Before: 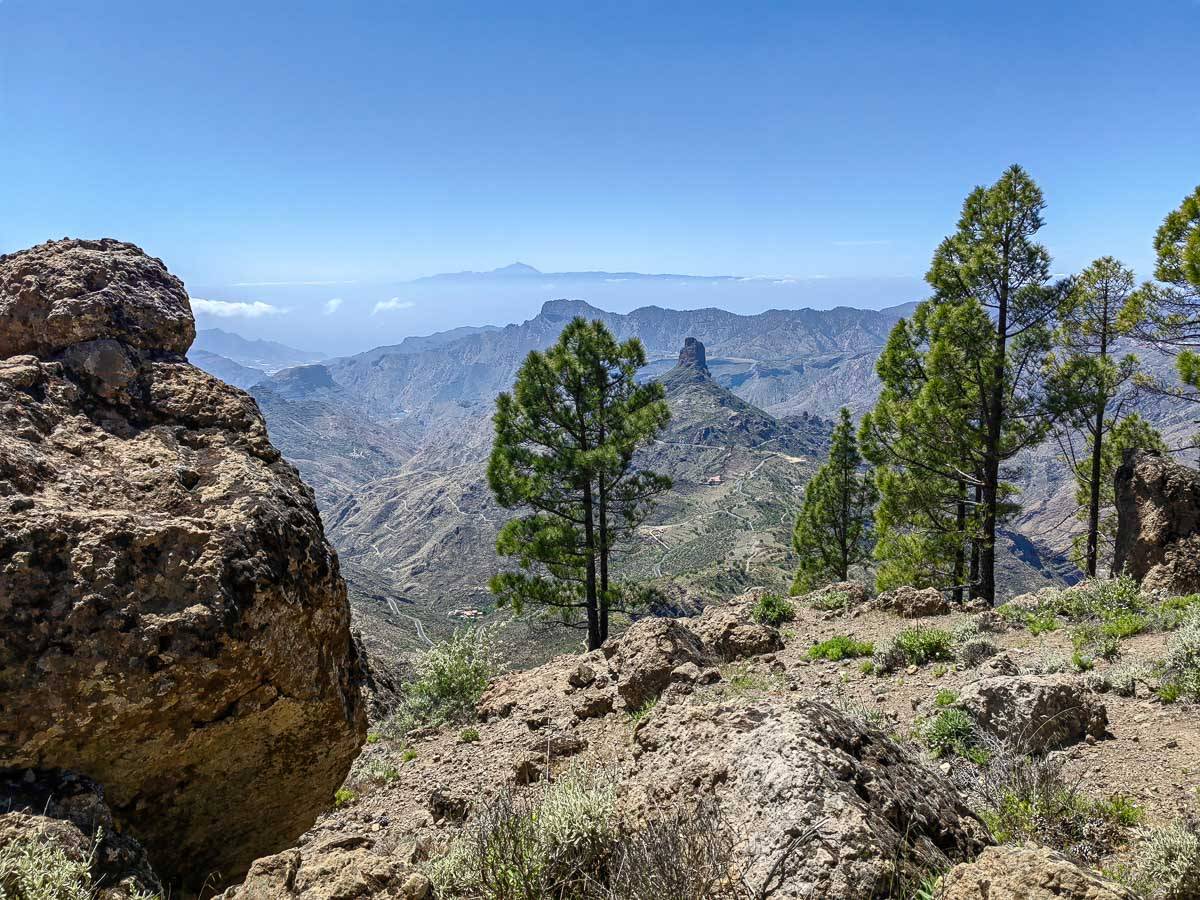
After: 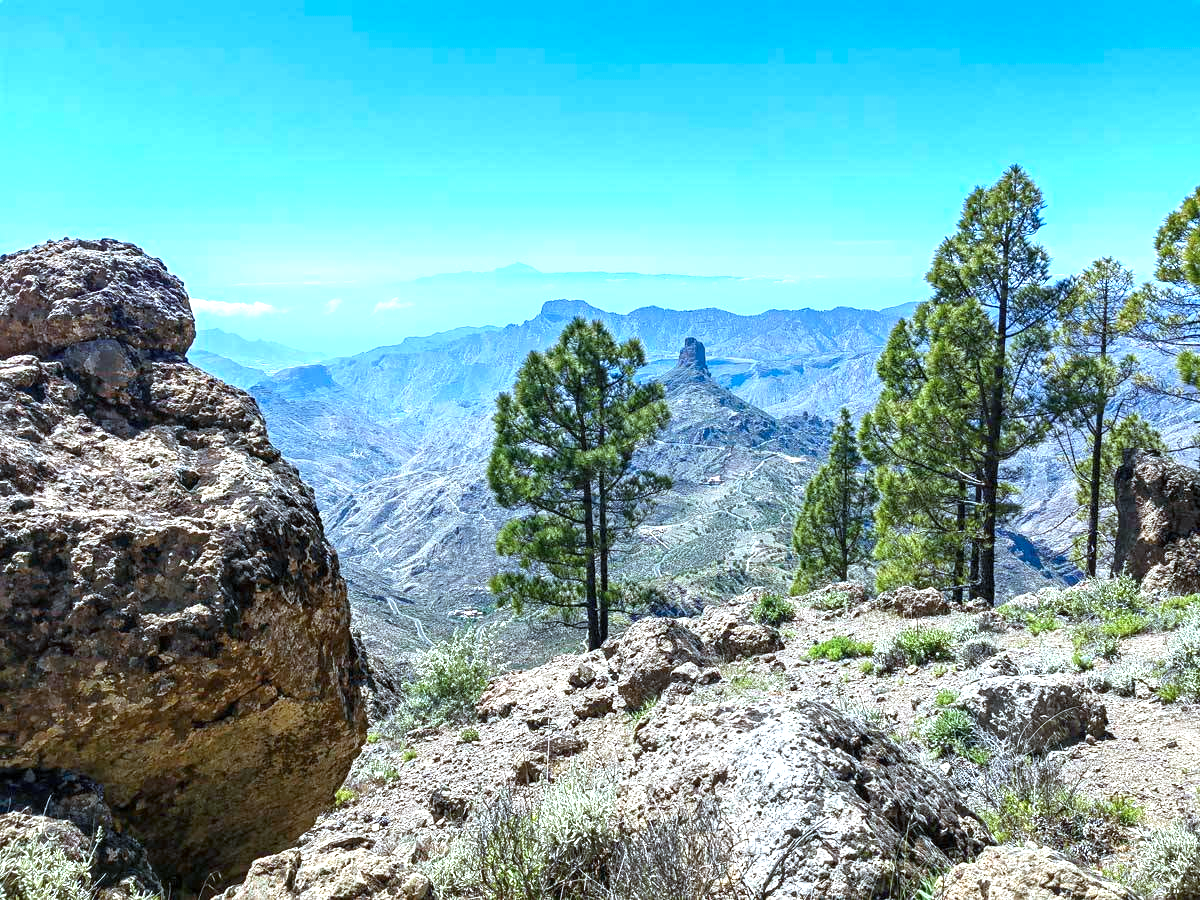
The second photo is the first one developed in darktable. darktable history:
exposure: exposure 0.943 EV, compensate highlight preservation false
color calibration: output R [1.063, -0.012, -0.003, 0], output G [0, 1.022, 0.021, 0], output B [-0.079, 0.047, 1, 0], illuminant custom, x 0.389, y 0.387, temperature 3838.64 K
